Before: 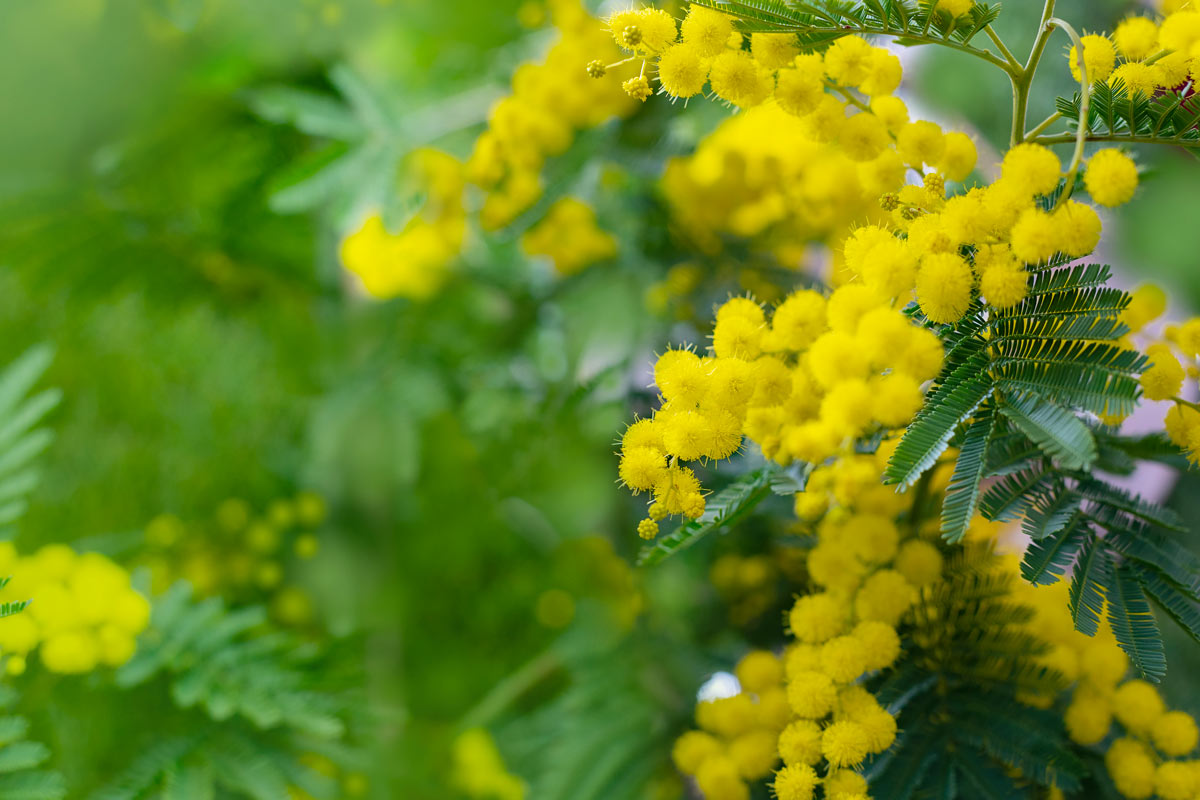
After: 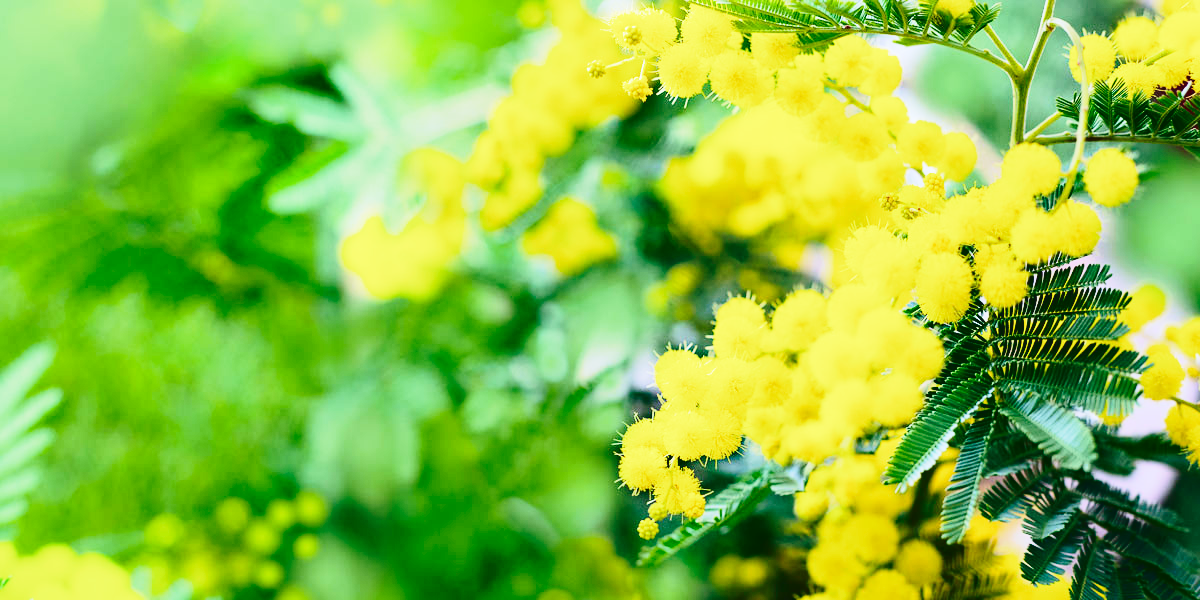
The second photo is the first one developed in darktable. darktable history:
crop: bottom 24.967%
tone curve: curves: ch0 [(0, 0.047) (0.15, 0.127) (0.46, 0.466) (0.751, 0.788) (1, 0.961)]; ch1 [(0, 0) (0.43, 0.408) (0.476, 0.469) (0.505, 0.501) (0.553, 0.557) (0.592, 0.58) (0.631, 0.625) (1, 1)]; ch2 [(0, 0) (0.505, 0.495) (0.55, 0.557) (0.583, 0.573) (1, 1)], color space Lab, independent channels, preserve colors none
tone equalizer: -8 EV -0.75 EV, -7 EV -0.7 EV, -6 EV -0.6 EV, -5 EV -0.4 EV, -3 EV 0.4 EV, -2 EV 0.6 EV, -1 EV 0.7 EV, +0 EV 0.75 EV, edges refinement/feathering 500, mask exposure compensation -1.57 EV, preserve details no
base curve: curves: ch0 [(0, 0) (0.028, 0.03) (0.121, 0.232) (0.46, 0.748) (0.859, 0.968) (1, 1)], preserve colors none
